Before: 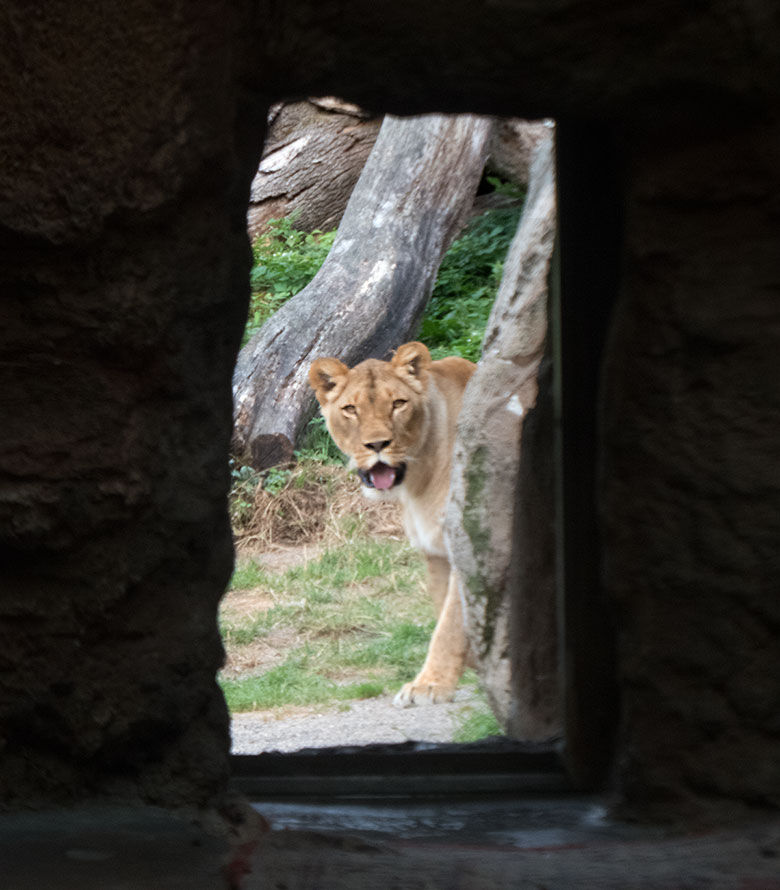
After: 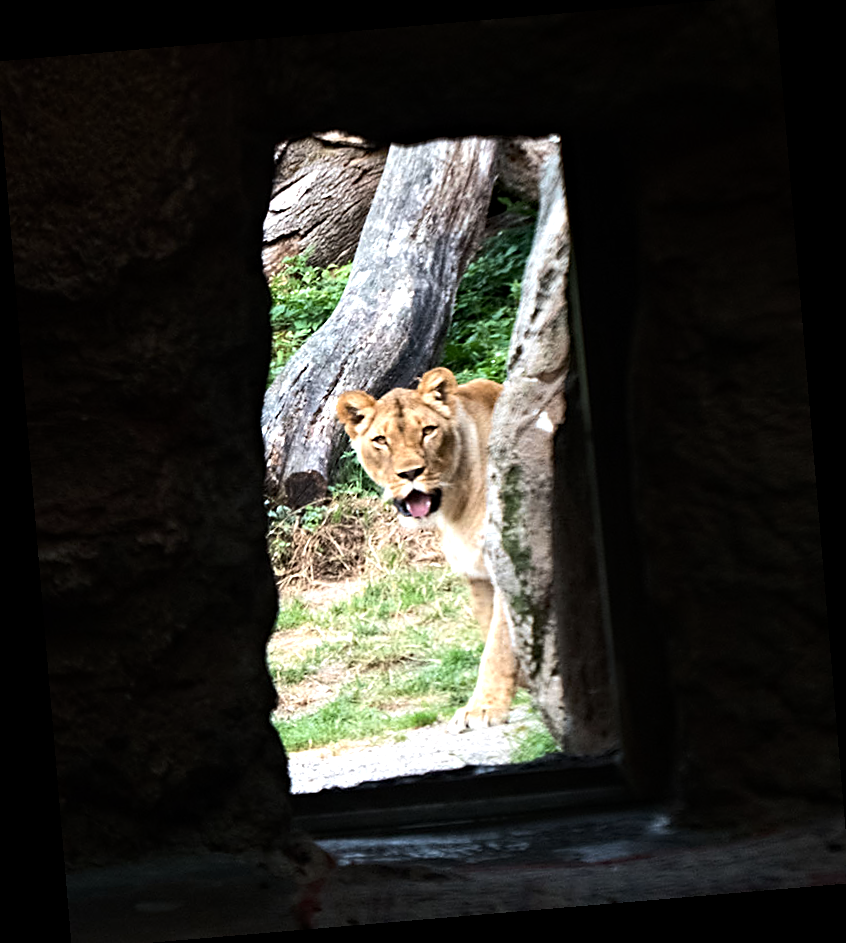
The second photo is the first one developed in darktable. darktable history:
tone equalizer: -8 EV -1.08 EV, -7 EV -1.01 EV, -6 EV -0.867 EV, -5 EV -0.578 EV, -3 EV 0.578 EV, -2 EV 0.867 EV, -1 EV 1.01 EV, +0 EV 1.08 EV, edges refinement/feathering 500, mask exposure compensation -1.57 EV, preserve details no
sharpen: on, module defaults
crop: left 0.434%, top 0.485%, right 0.244%, bottom 0.386%
haze removal: strength 0.29, distance 0.25, compatibility mode true, adaptive false
rotate and perspective: rotation -4.86°, automatic cropping off
